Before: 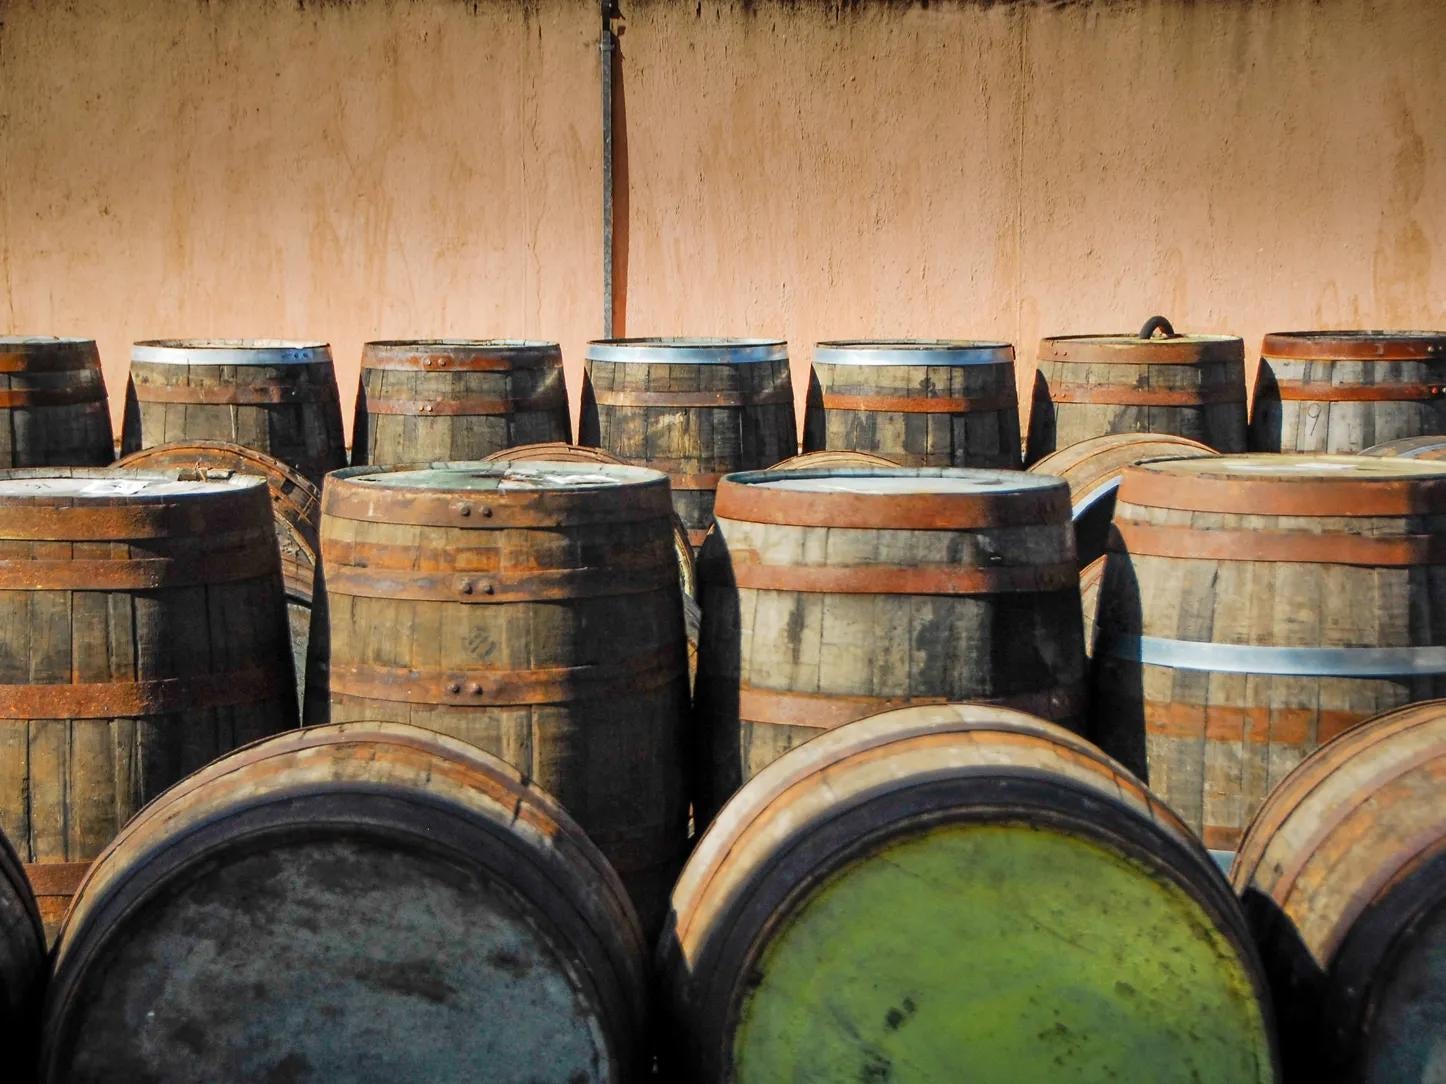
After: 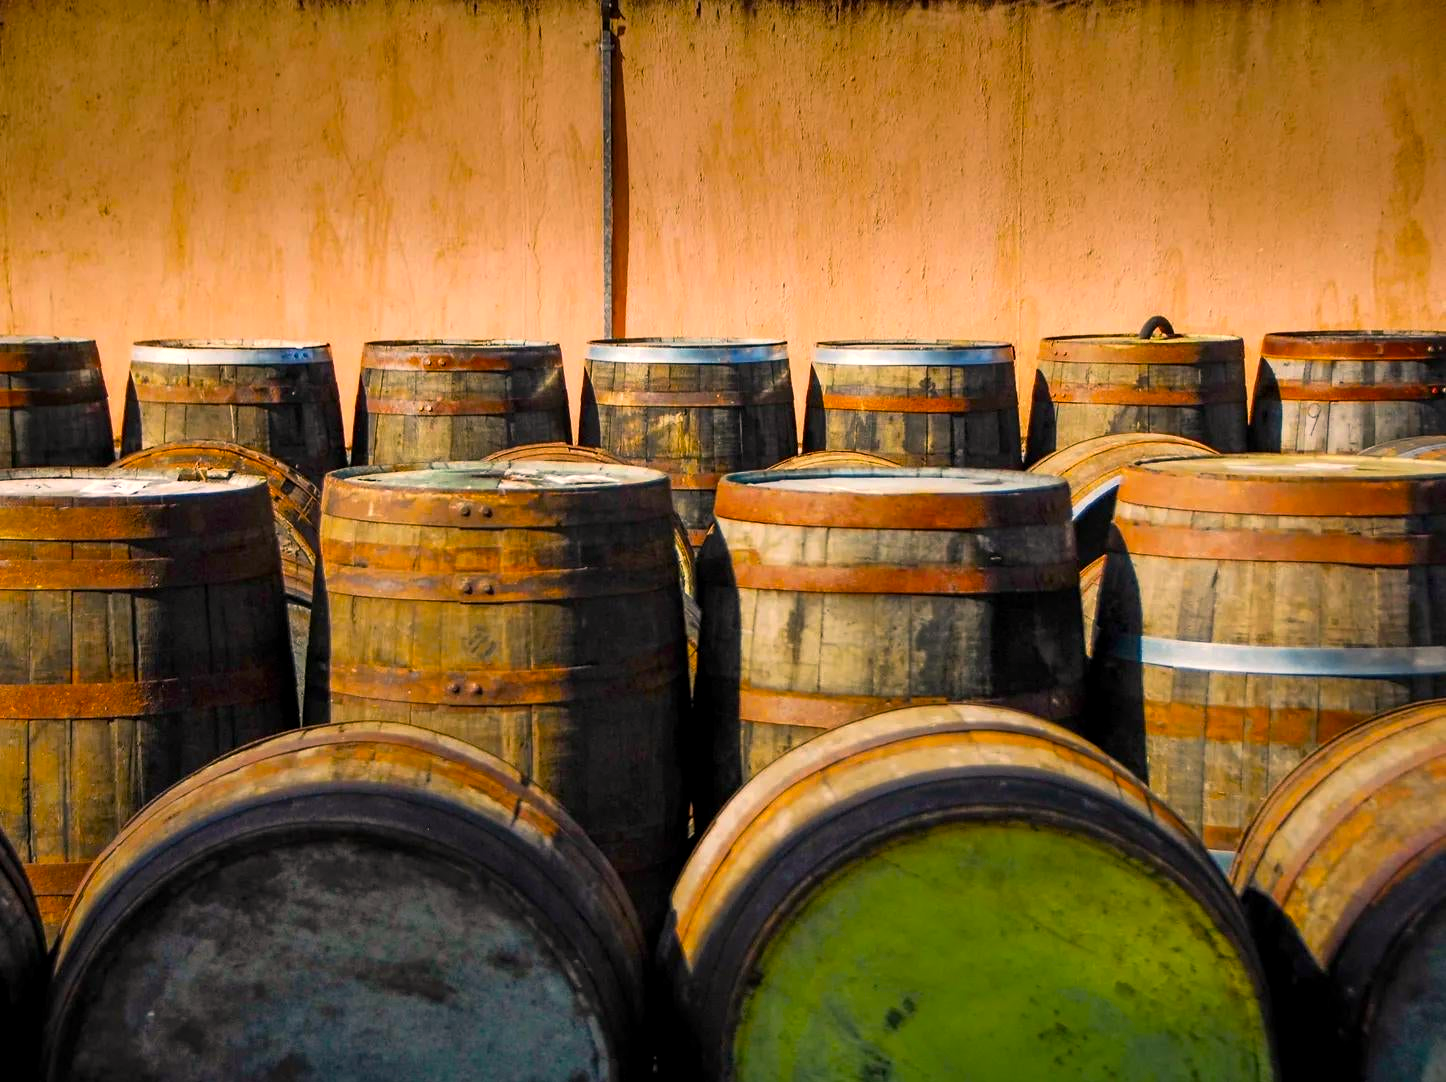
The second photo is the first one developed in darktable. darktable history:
local contrast: highlights 63%, shadows 115%, detail 106%, midtone range 0.529
color correction: highlights a* 5.89, highlights b* 4.78
crop: top 0.043%, bottom 0.114%
color balance rgb: power › hue 75.48°, highlights gain › chroma 1.603%, highlights gain › hue 56.36°, perceptual saturation grading › global saturation 40.497%, perceptual brilliance grading › global brilliance 1.172%, perceptual brilliance grading › highlights -3.729%, global vibrance 20%
tone equalizer: -8 EV -0.001 EV, -7 EV 0.001 EV, -6 EV -0.004 EV, -5 EV -0.011 EV, -4 EV -0.075 EV, -3 EV -0.212 EV, -2 EV -0.245 EV, -1 EV 0.104 EV, +0 EV 0.291 EV, smoothing diameter 24.78%, edges refinement/feathering 9.27, preserve details guided filter
